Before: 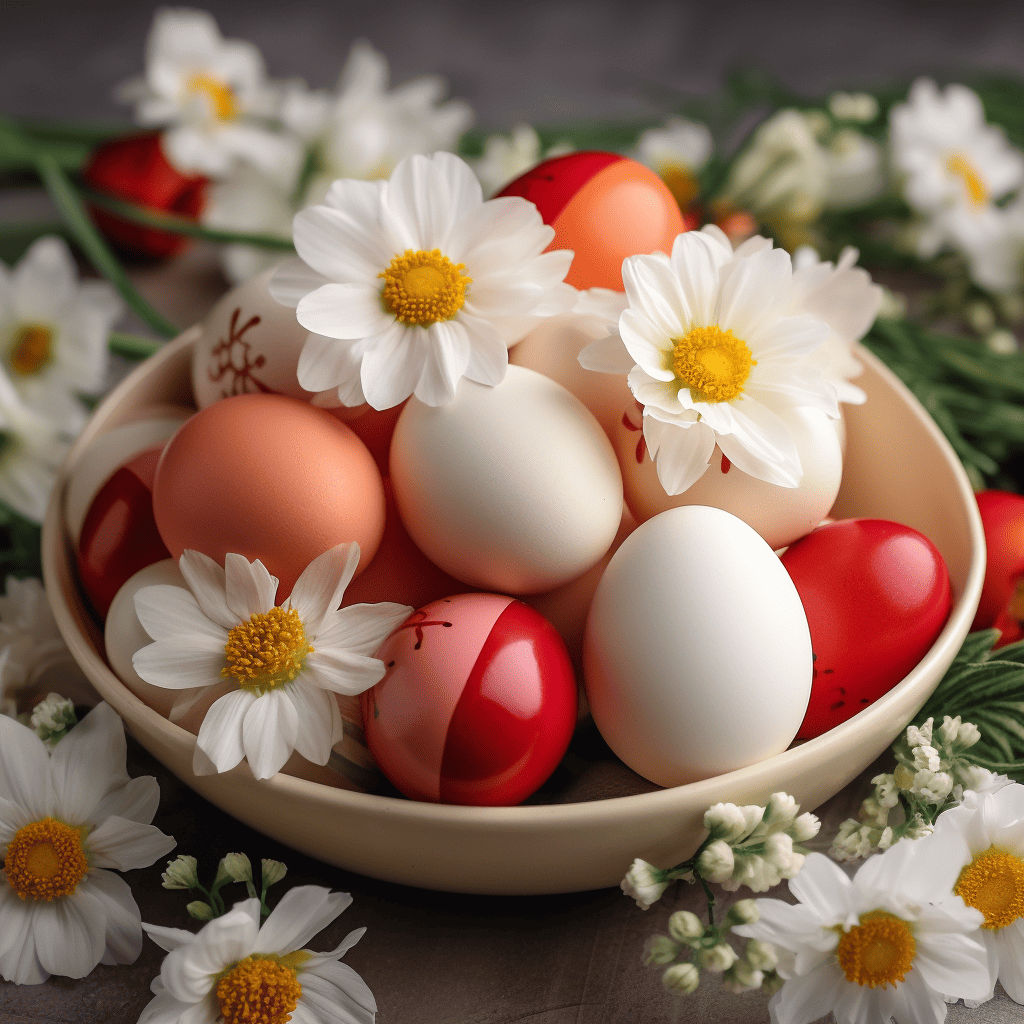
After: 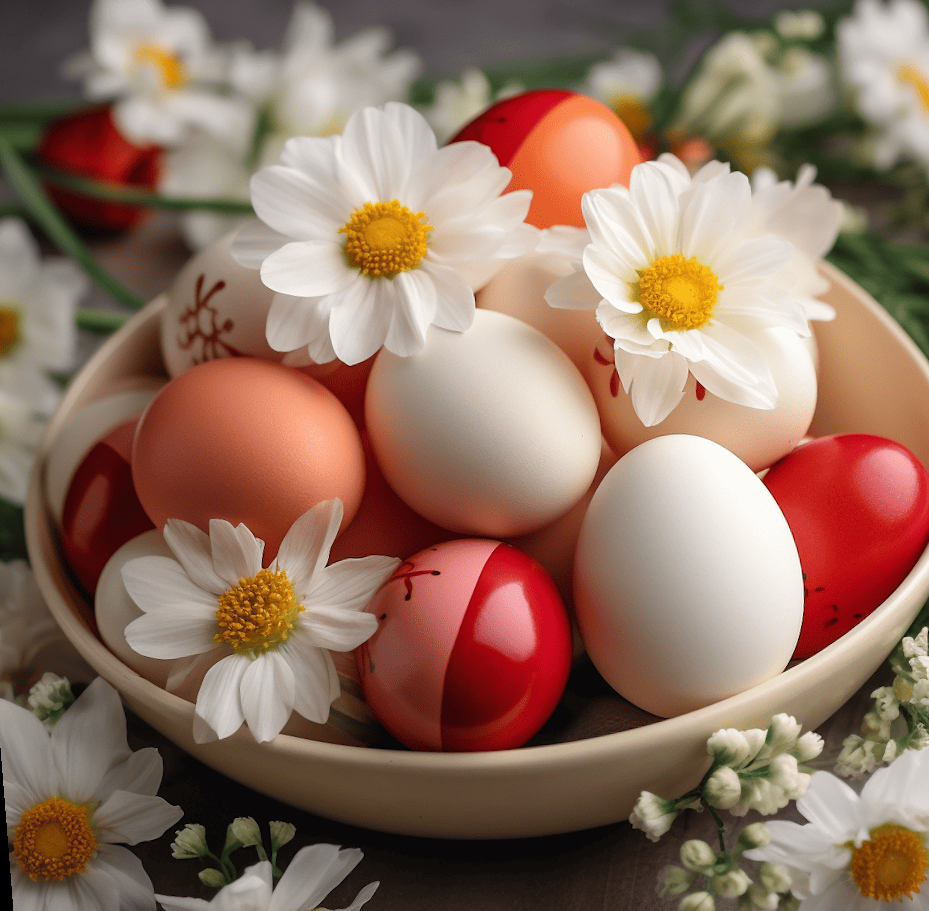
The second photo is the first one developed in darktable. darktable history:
crop and rotate: right 5.167%
rotate and perspective: rotation -4.57°, crop left 0.054, crop right 0.944, crop top 0.087, crop bottom 0.914
